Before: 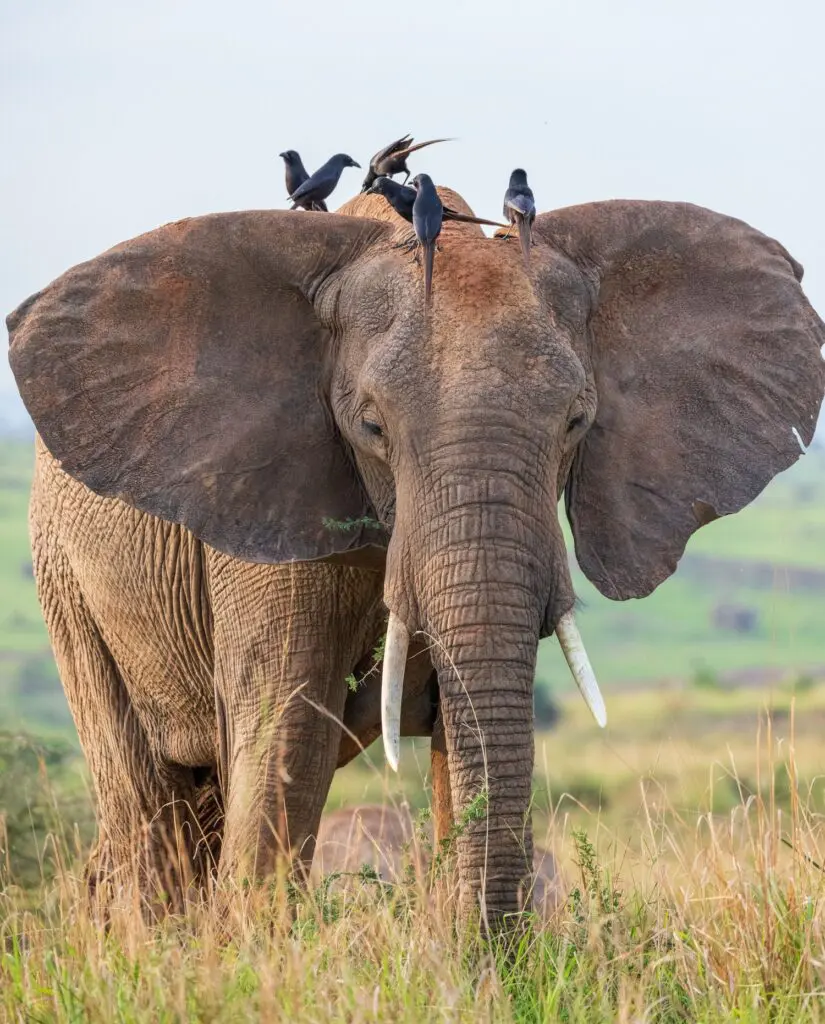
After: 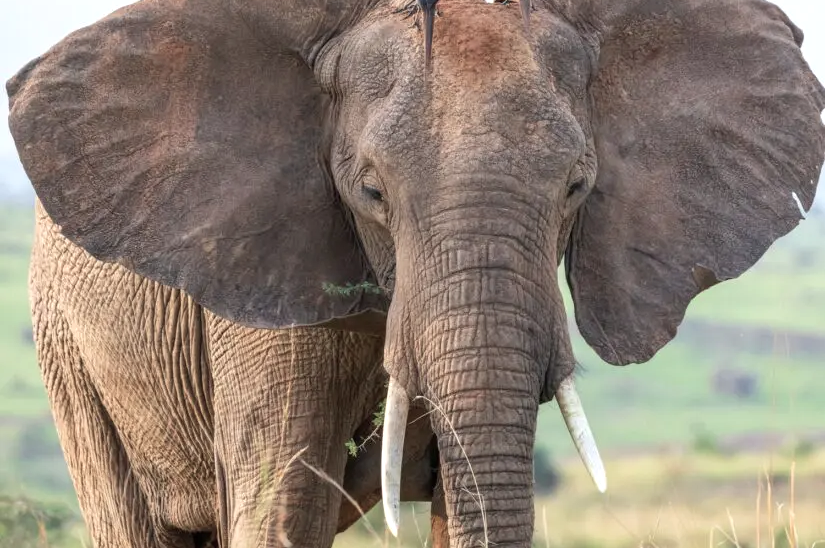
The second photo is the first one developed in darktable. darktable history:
exposure: exposure 0.3 EV, compensate highlight preservation false
crop and rotate: top 23.043%, bottom 23.437%
color balance: input saturation 80.07%
